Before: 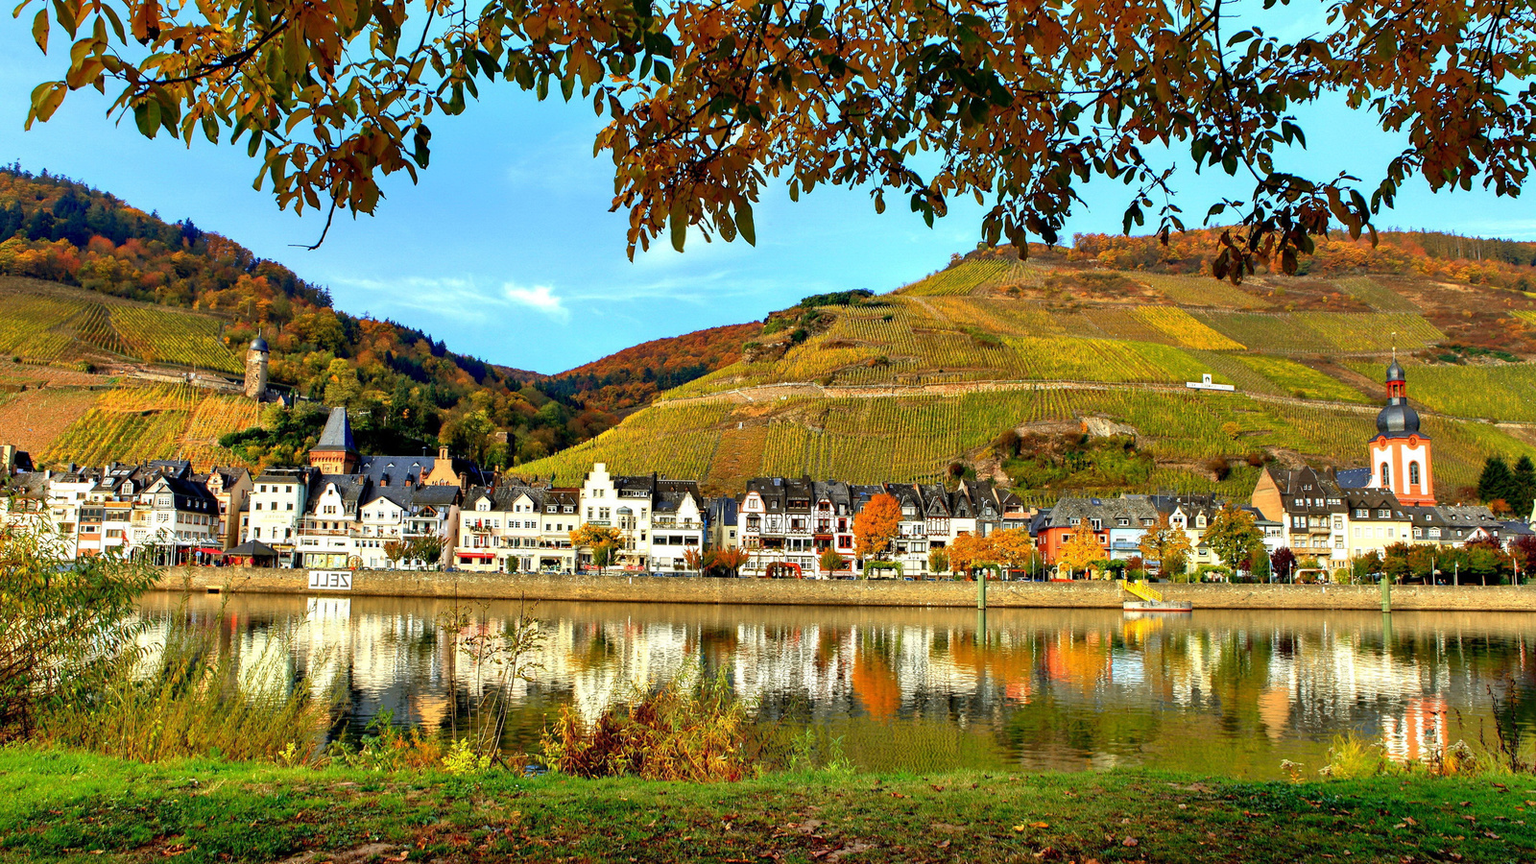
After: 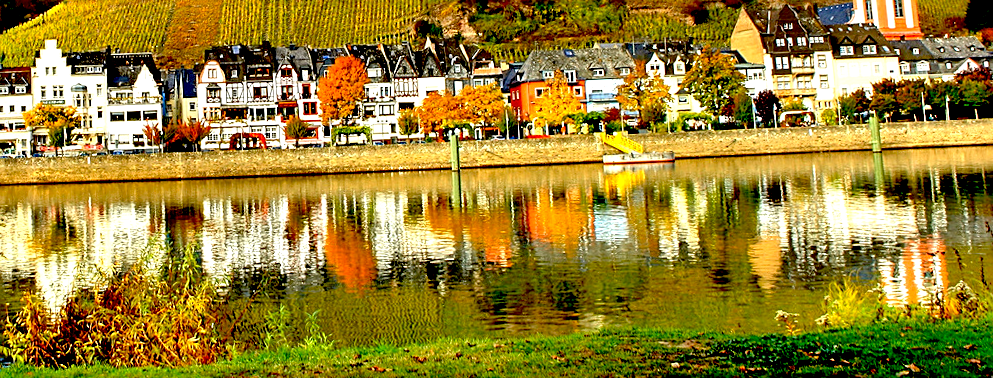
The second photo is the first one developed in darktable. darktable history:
exposure: black level correction 0.04, exposure 0.5 EV, compensate highlight preservation false
crop and rotate: left 35.509%, top 50.238%, bottom 4.934%
rotate and perspective: rotation -3°, crop left 0.031, crop right 0.968, crop top 0.07, crop bottom 0.93
sharpen: on, module defaults
